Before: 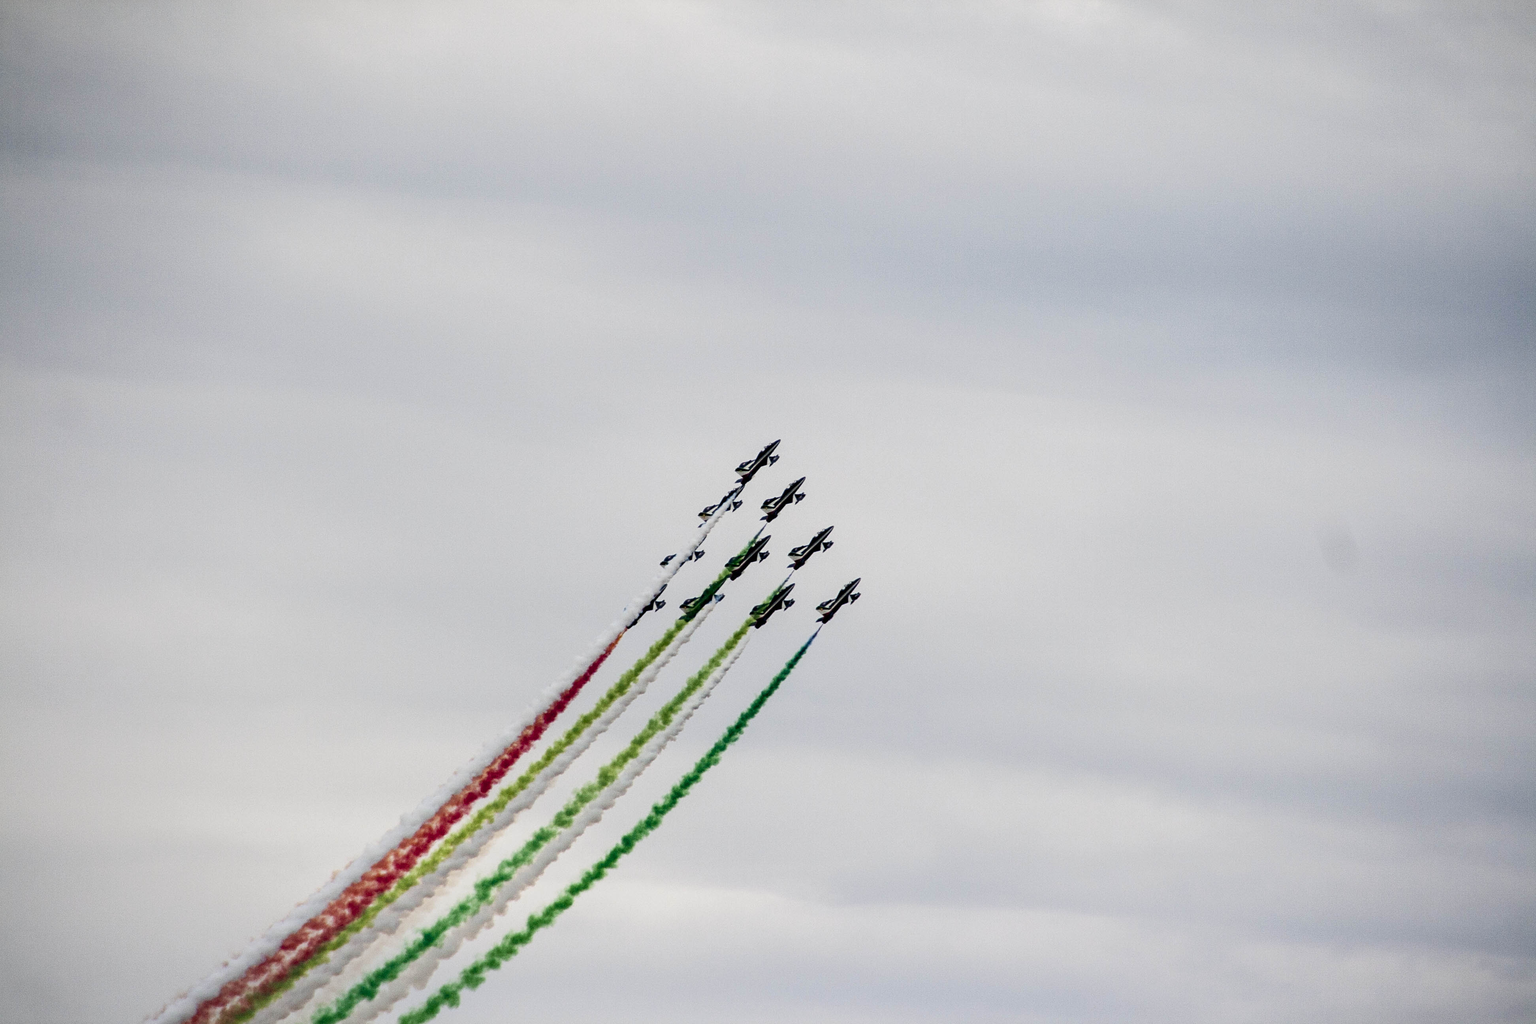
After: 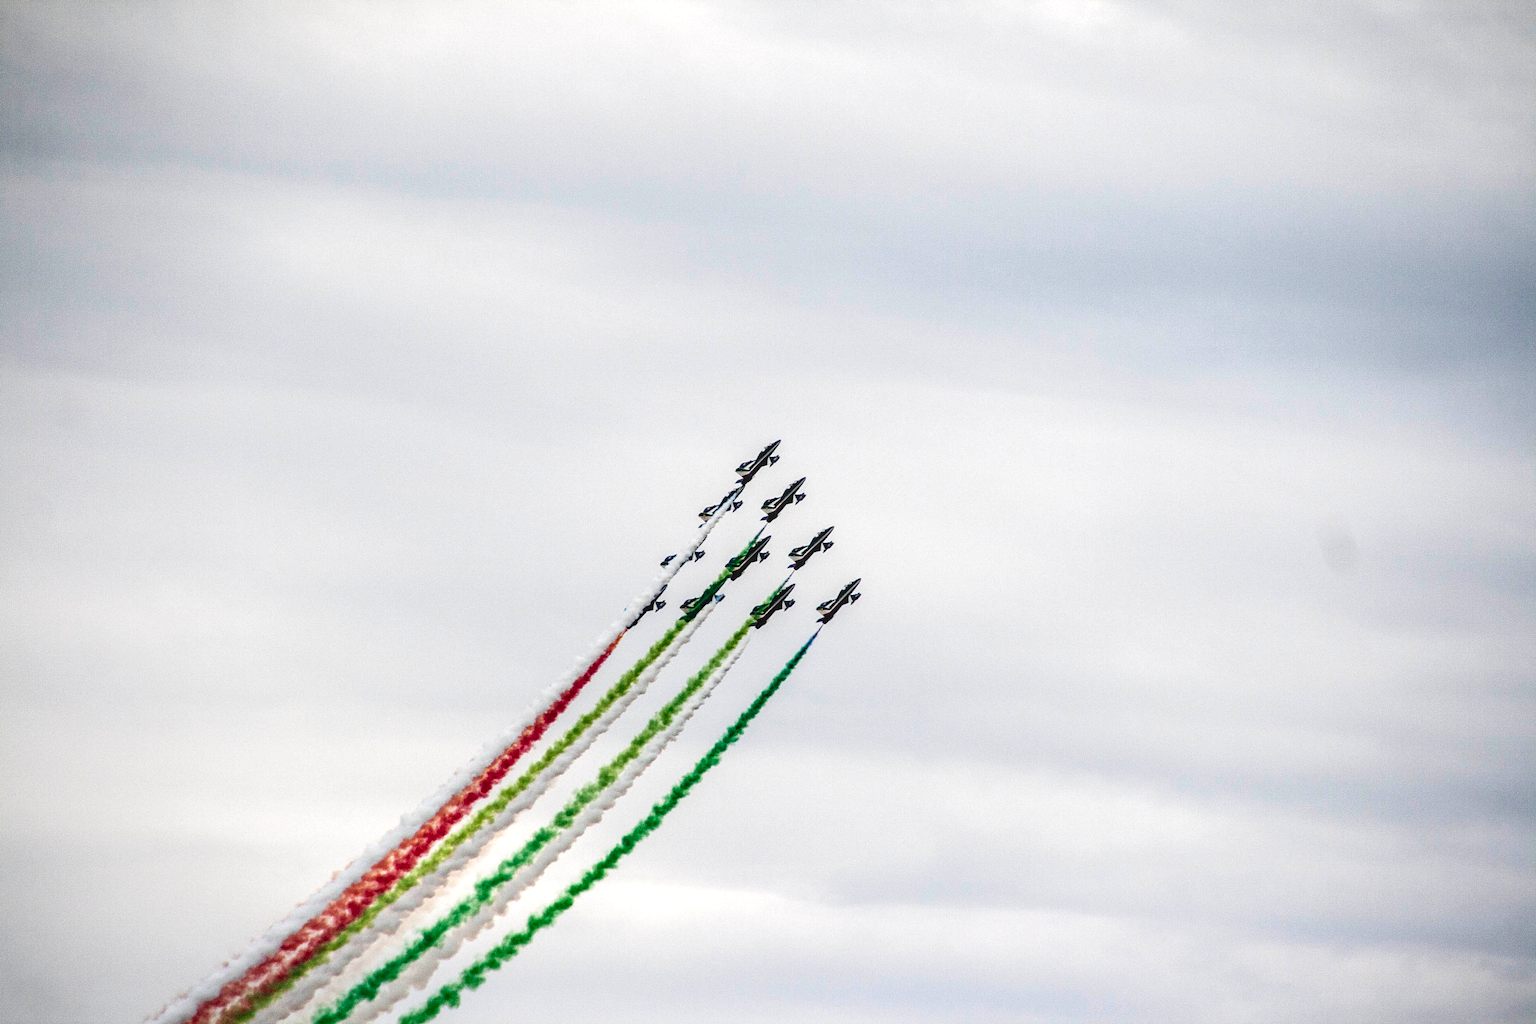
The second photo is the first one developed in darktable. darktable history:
local contrast: on, module defaults
exposure: exposure 0.403 EV, compensate highlight preservation false
